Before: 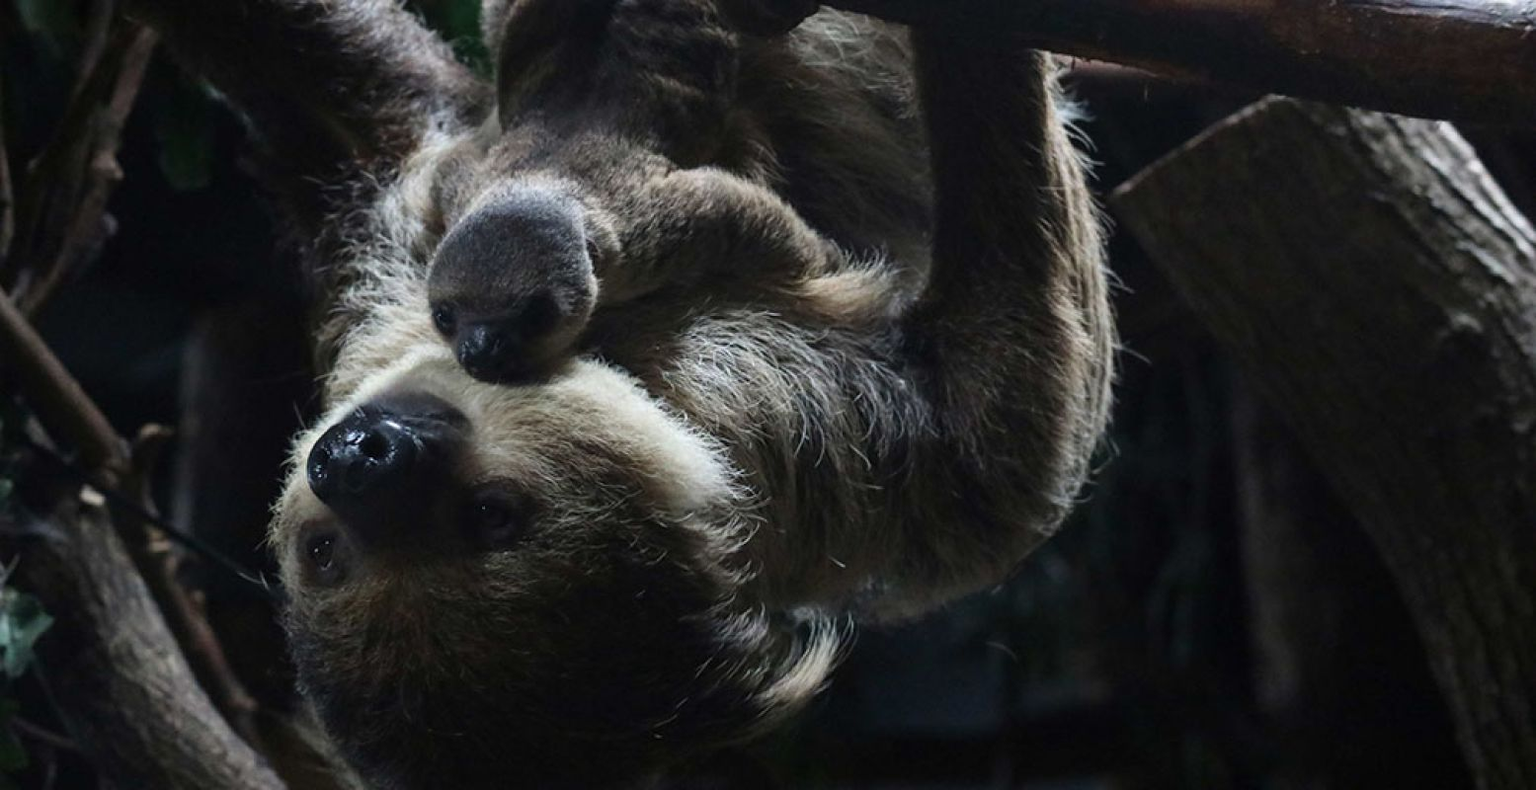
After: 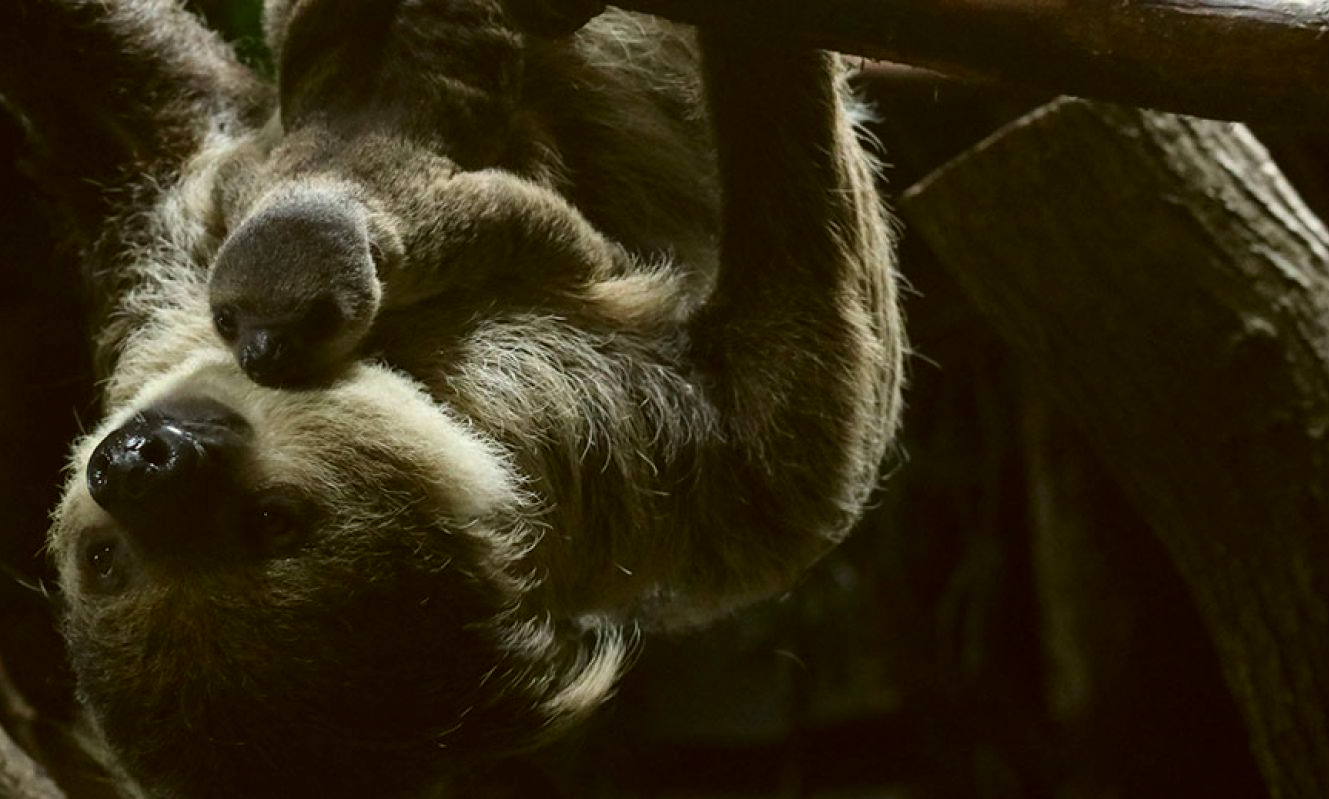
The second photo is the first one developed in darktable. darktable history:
color correction: highlights a* -1.36, highlights b* 10.02, shadows a* 0.765, shadows b* 19.19
crop and rotate: left 14.528%
